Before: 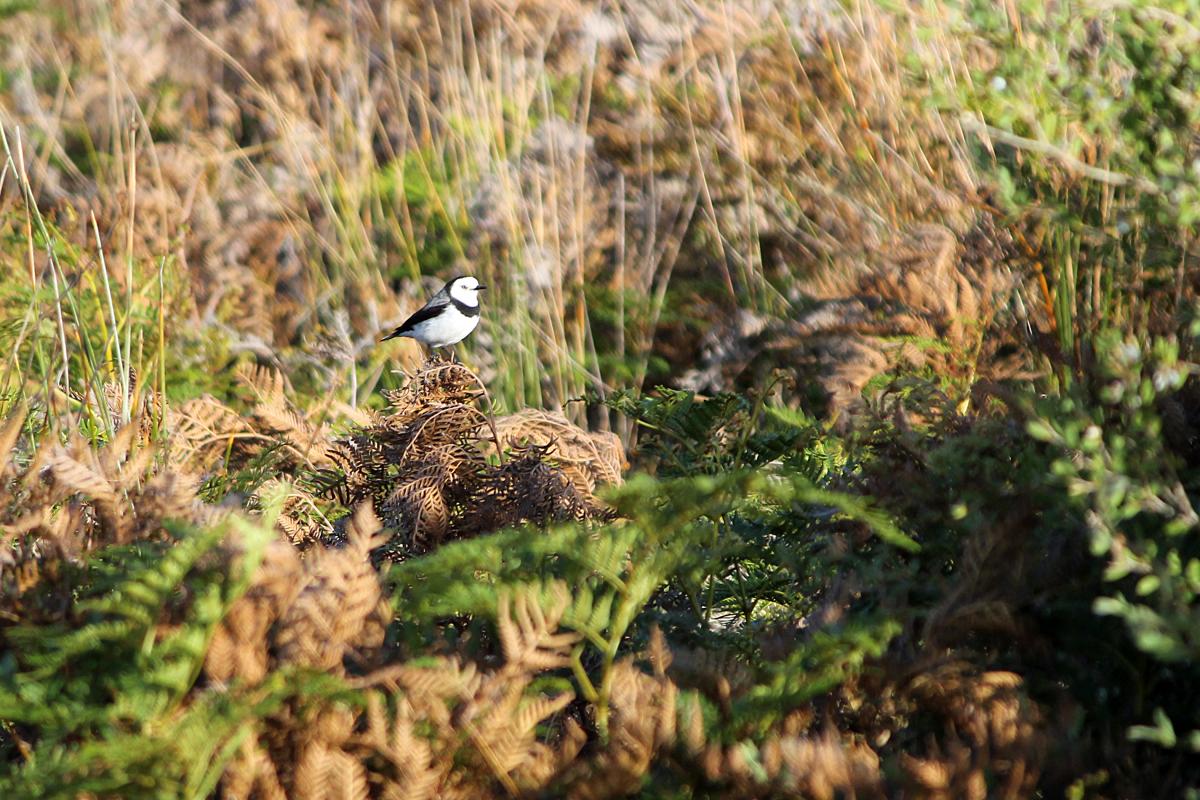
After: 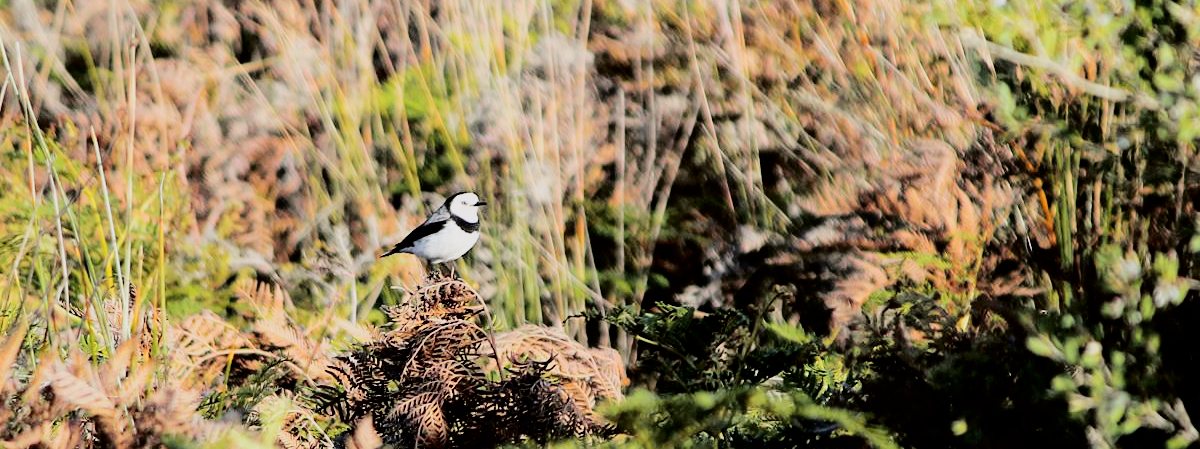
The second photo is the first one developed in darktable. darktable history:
tone curve: curves: ch0 [(0.003, 0) (0.066, 0.017) (0.163, 0.09) (0.264, 0.238) (0.395, 0.421) (0.517, 0.575) (0.633, 0.687) (0.791, 0.814) (1, 1)]; ch1 [(0, 0) (0.149, 0.17) (0.327, 0.339) (0.39, 0.403) (0.456, 0.463) (0.501, 0.502) (0.512, 0.507) (0.53, 0.533) (0.575, 0.592) (0.671, 0.655) (0.729, 0.679) (1, 1)]; ch2 [(0, 0) (0.337, 0.382) (0.464, 0.47) (0.501, 0.502) (0.527, 0.532) (0.563, 0.555) (0.615, 0.61) (0.663, 0.68) (1, 1)], color space Lab, independent channels, preserve colors none
crop and rotate: top 10.576%, bottom 33.181%
filmic rgb: black relative exposure -5.1 EV, white relative exposure 3.96 EV, threshold 3.06 EV, hardness 2.89, contrast 1.3, highlights saturation mix -8.99%, enable highlight reconstruction true
